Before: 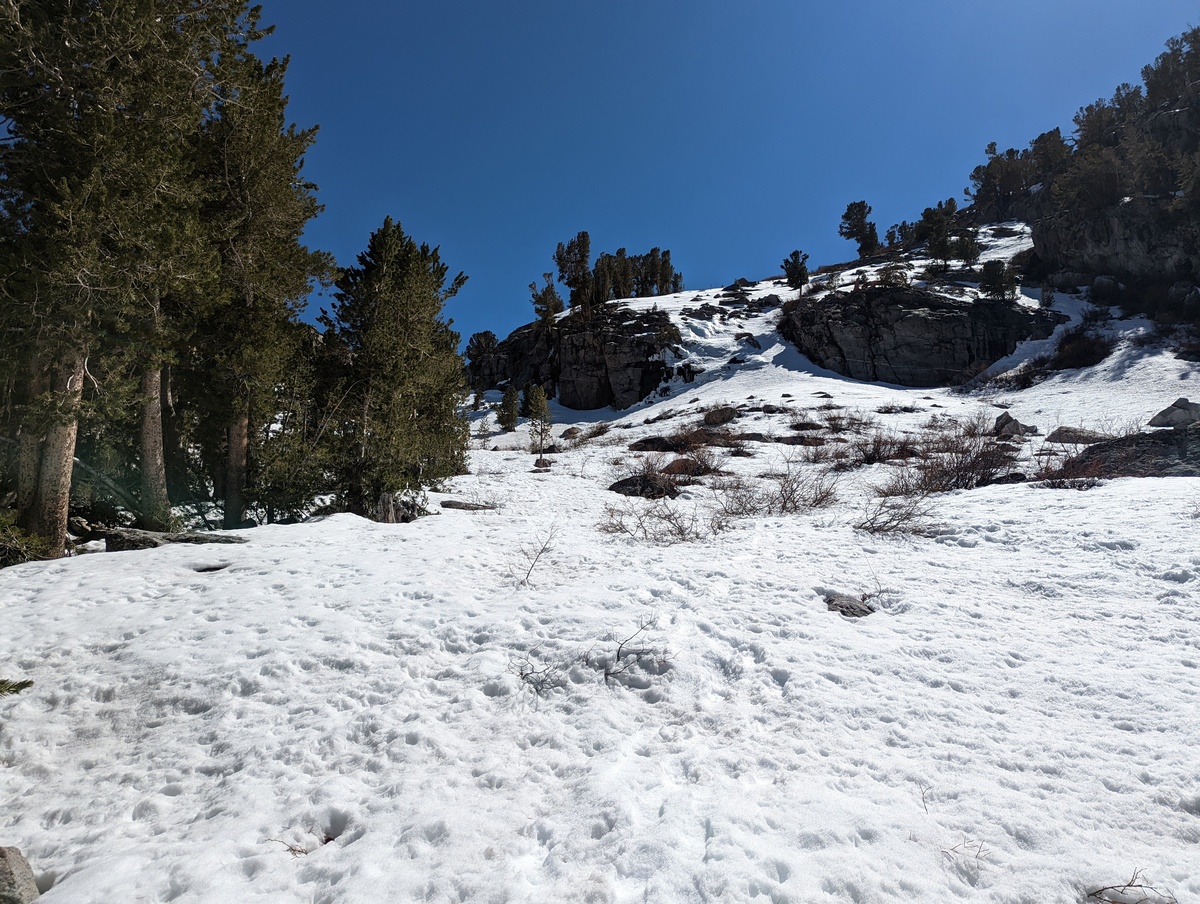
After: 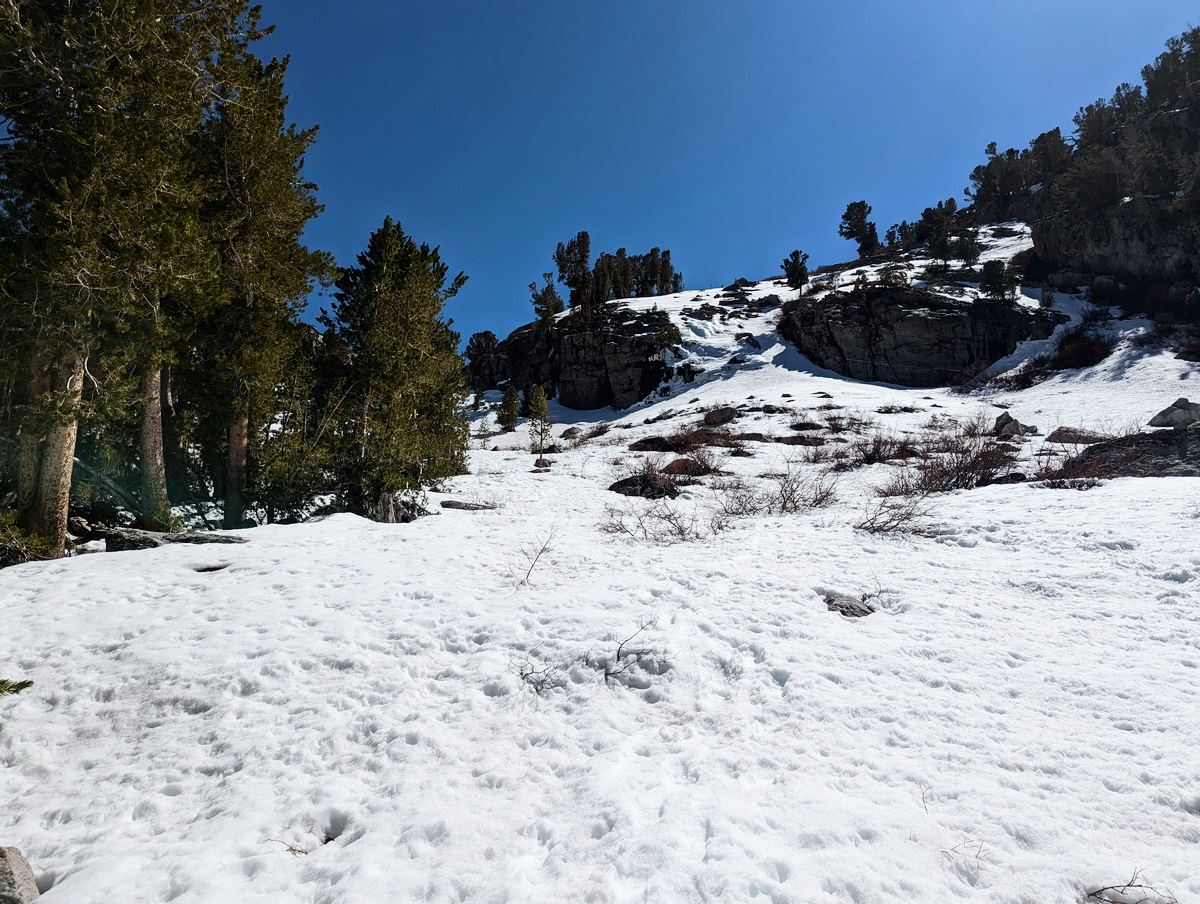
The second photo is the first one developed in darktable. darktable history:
tone curve: curves: ch0 [(0, 0) (0.051, 0.03) (0.096, 0.071) (0.251, 0.234) (0.461, 0.515) (0.605, 0.692) (0.761, 0.824) (0.881, 0.907) (1, 0.984)]; ch1 [(0, 0) (0.1, 0.038) (0.318, 0.243) (0.399, 0.351) (0.478, 0.469) (0.499, 0.499) (0.534, 0.541) (0.567, 0.592) (0.601, 0.629) (0.666, 0.7) (1, 1)]; ch2 [(0, 0) (0.453, 0.45) (0.479, 0.483) (0.504, 0.499) (0.52, 0.519) (0.541, 0.559) (0.601, 0.622) (0.824, 0.815) (1, 1)], color space Lab, independent channels, preserve colors none
